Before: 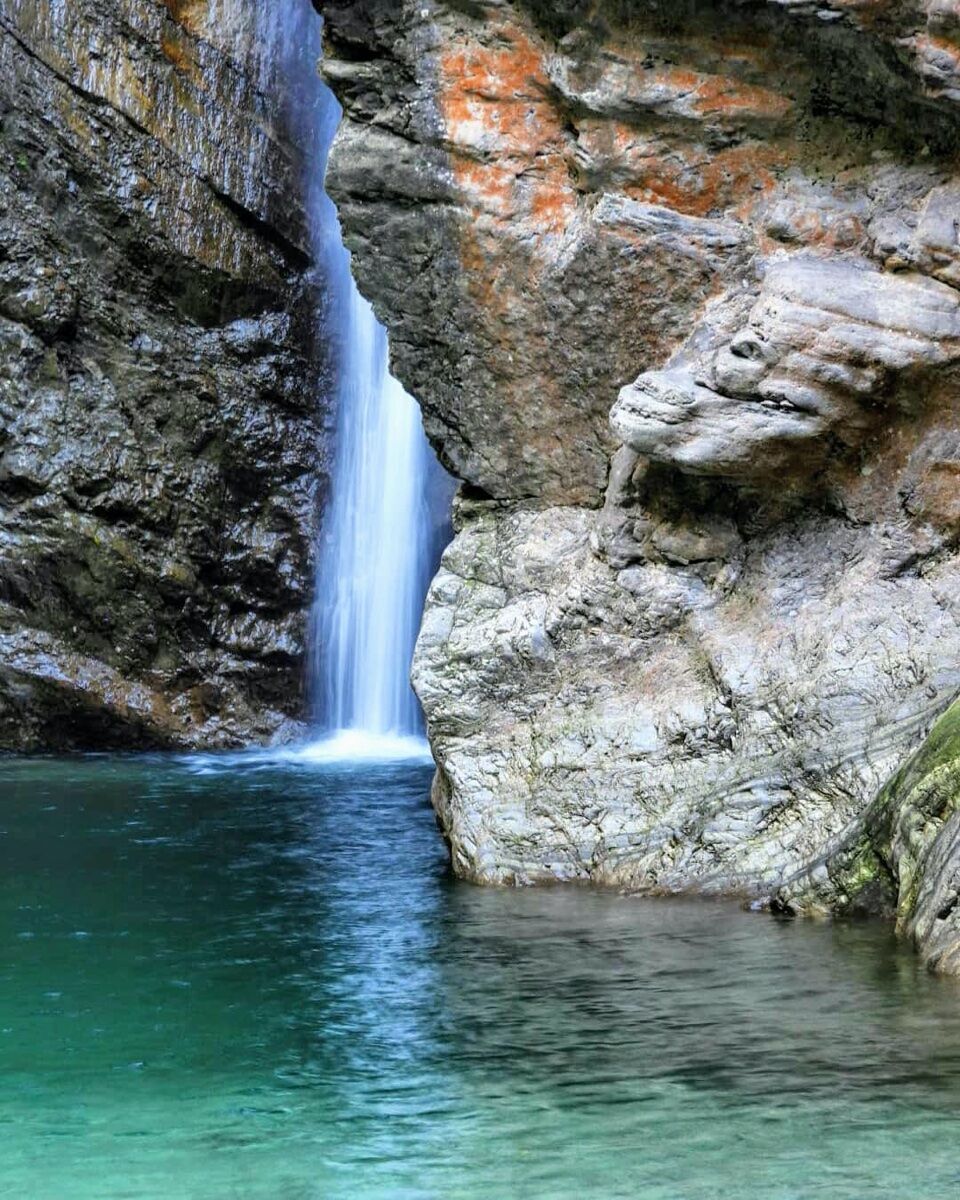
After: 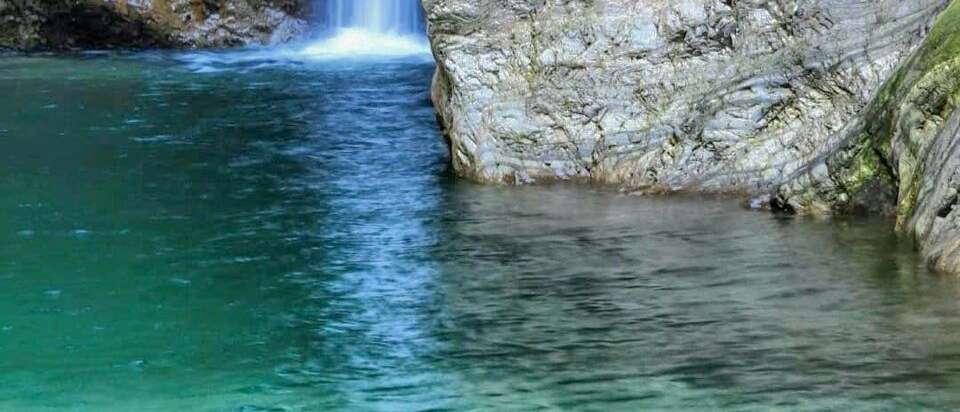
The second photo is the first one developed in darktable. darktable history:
crop and rotate: top 58.54%, bottom 7.101%
color balance rgb: perceptual saturation grading › global saturation -2.163%, perceptual saturation grading › highlights -7.902%, perceptual saturation grading › mid-tones 7.354%, perceptual saturation grading › shadows 4.791%, global vibrance 20%
shadows and highlights: highlights -59.97
